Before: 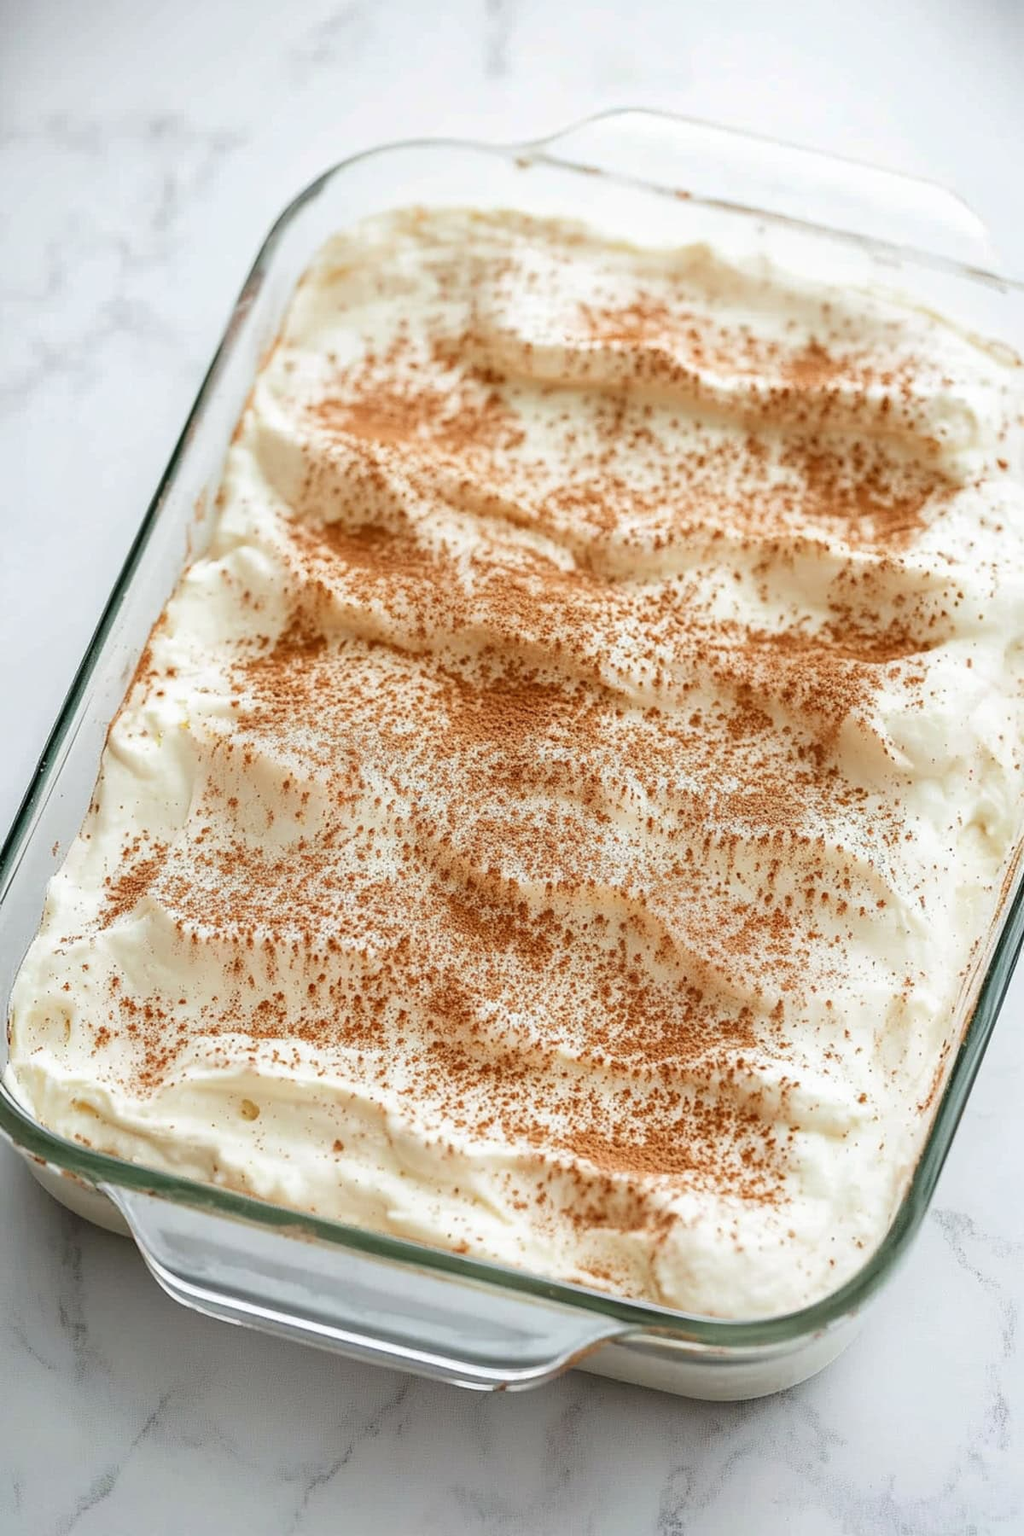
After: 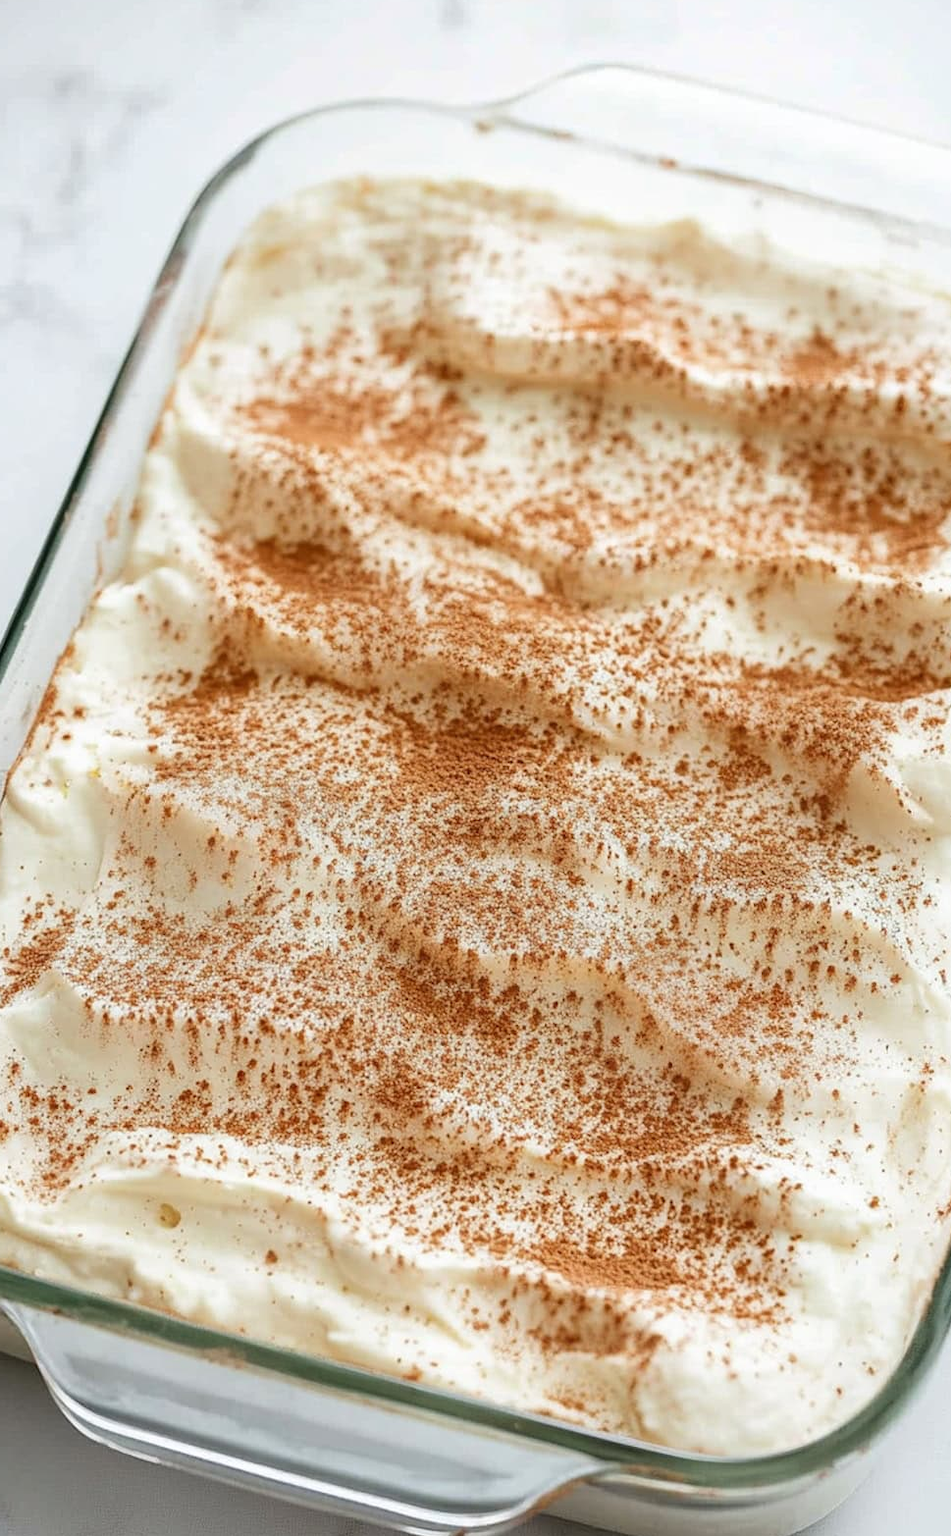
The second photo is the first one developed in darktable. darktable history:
crop: left 10.006%, top 3.482%, right 9.211%, bottom 9.528%
